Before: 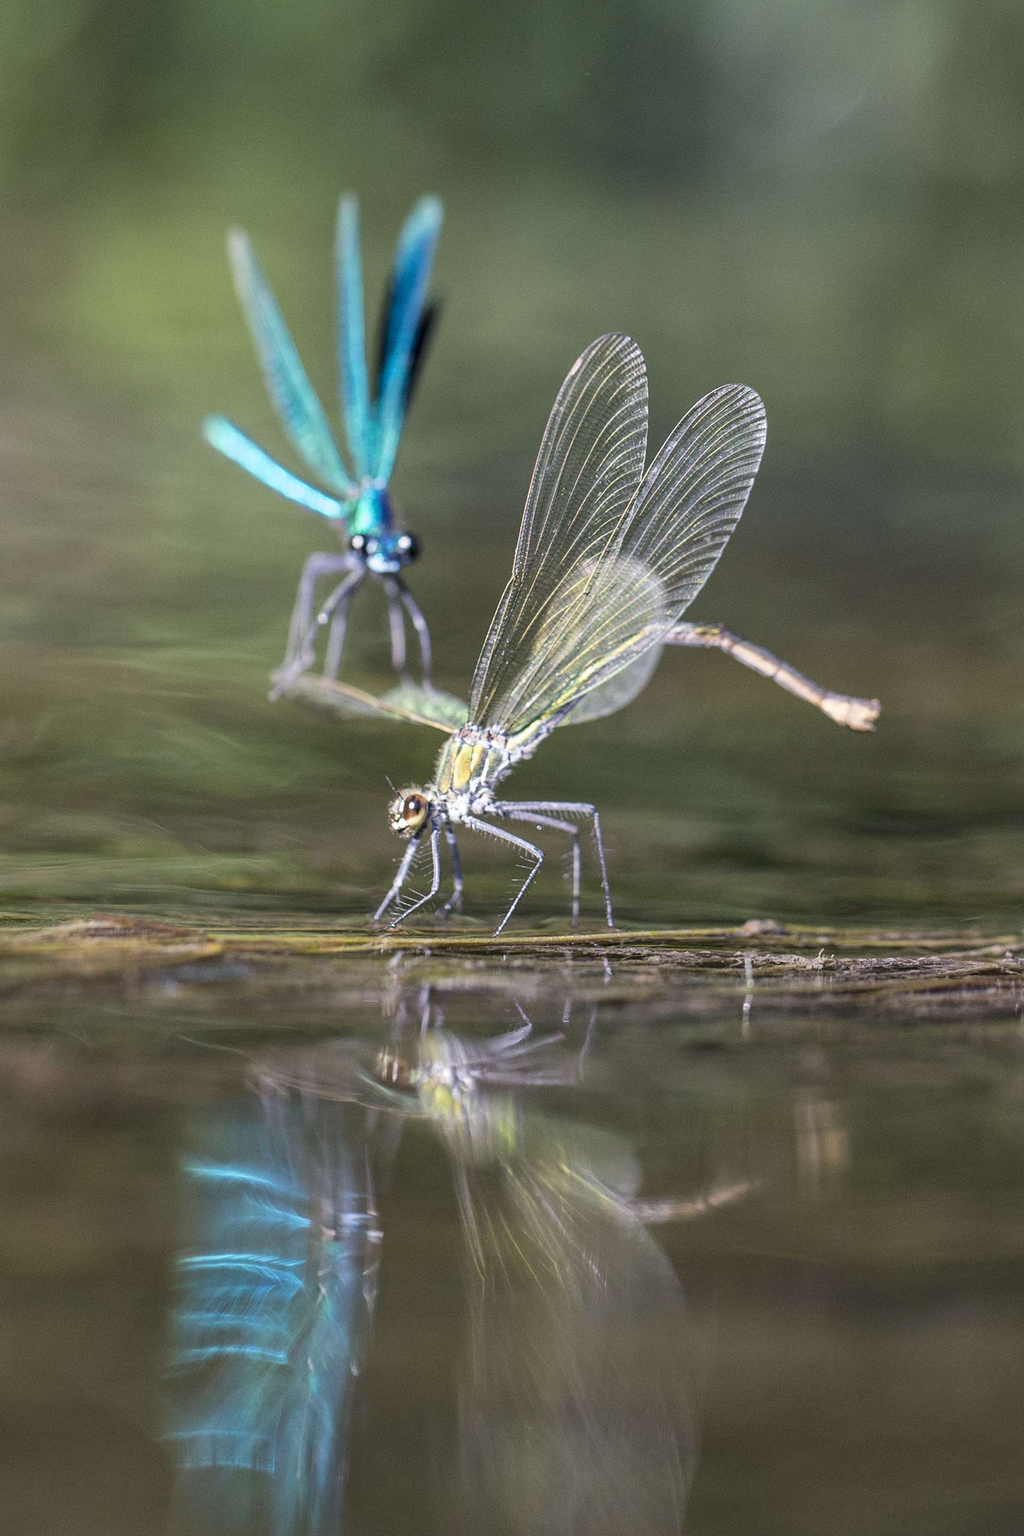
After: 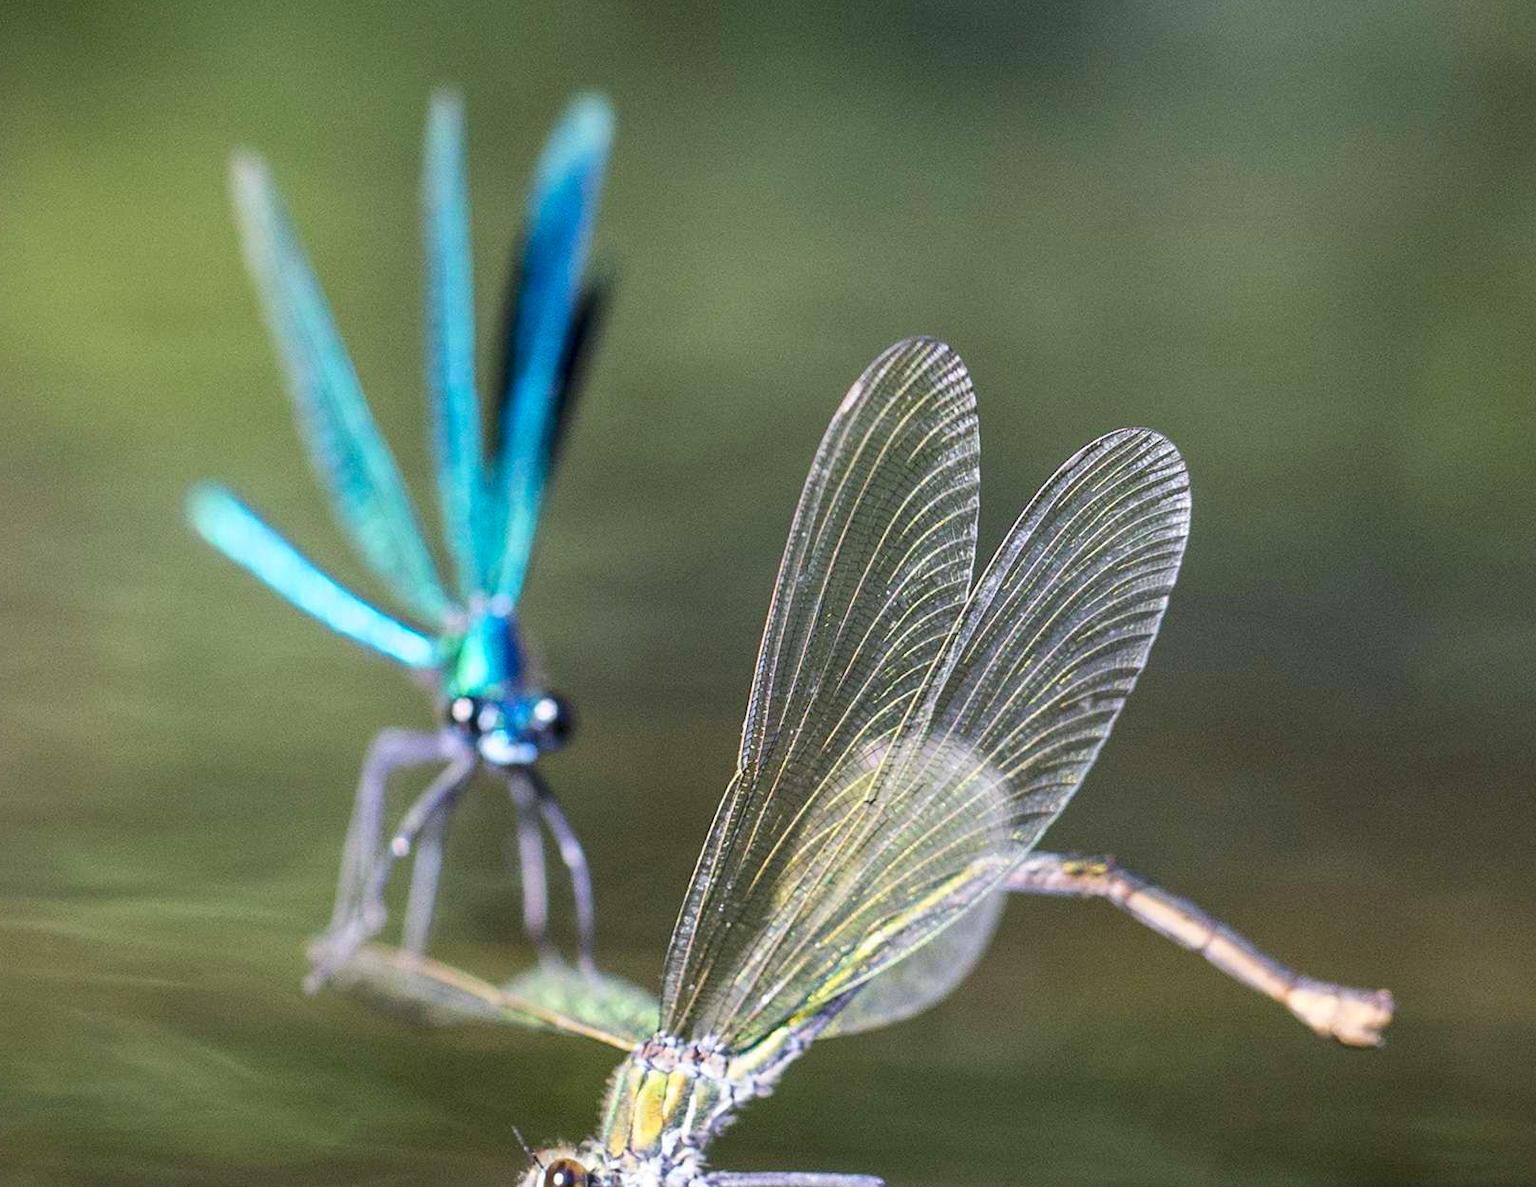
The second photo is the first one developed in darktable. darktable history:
contrast brightness saturation: contrast 0.091, saturation 0.279
crop and rotate: left 9.623%, top 9.36%, right 6.158%, bottom 47.225%
tone equalizer: -7 EV 0.119 EV, edges refinement/feathering 500, mask exposure compensation -1.57 EV, preserve details no
